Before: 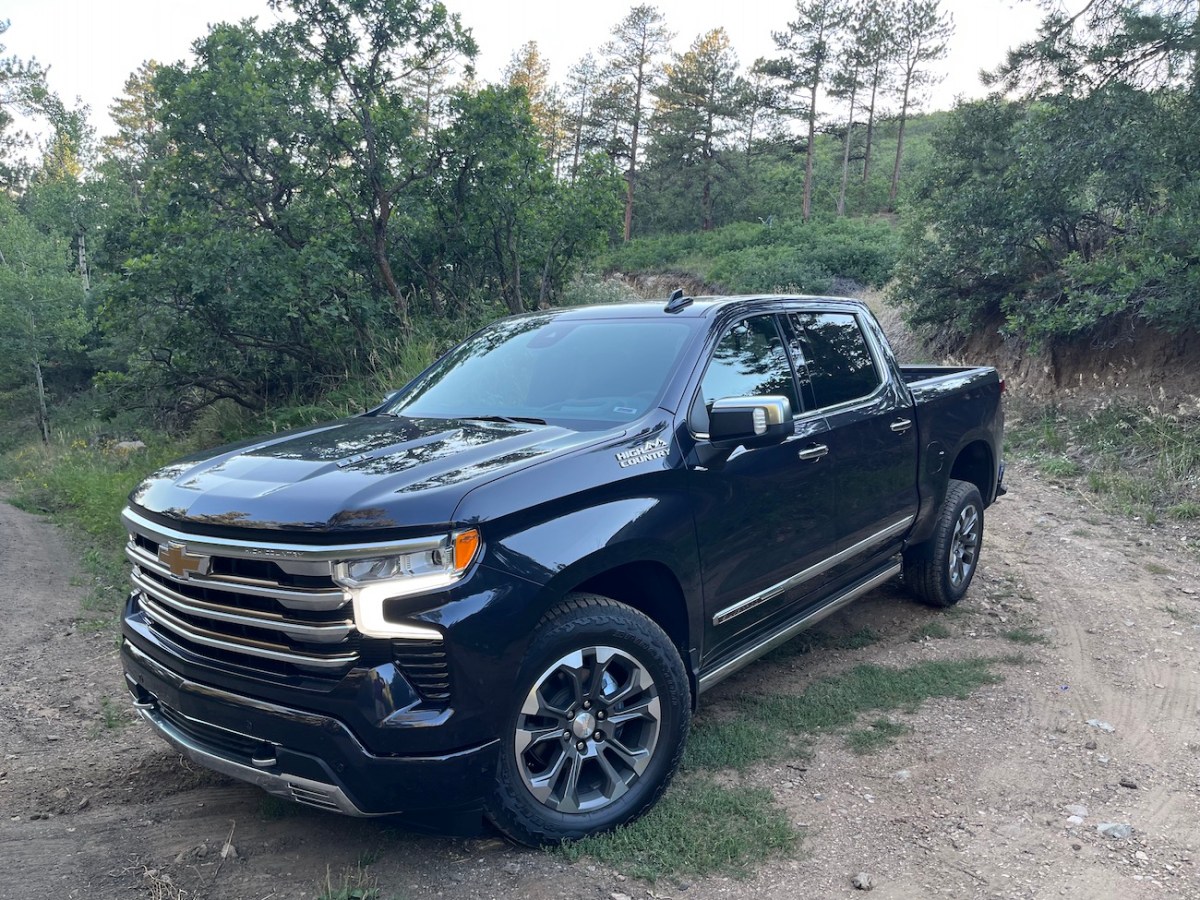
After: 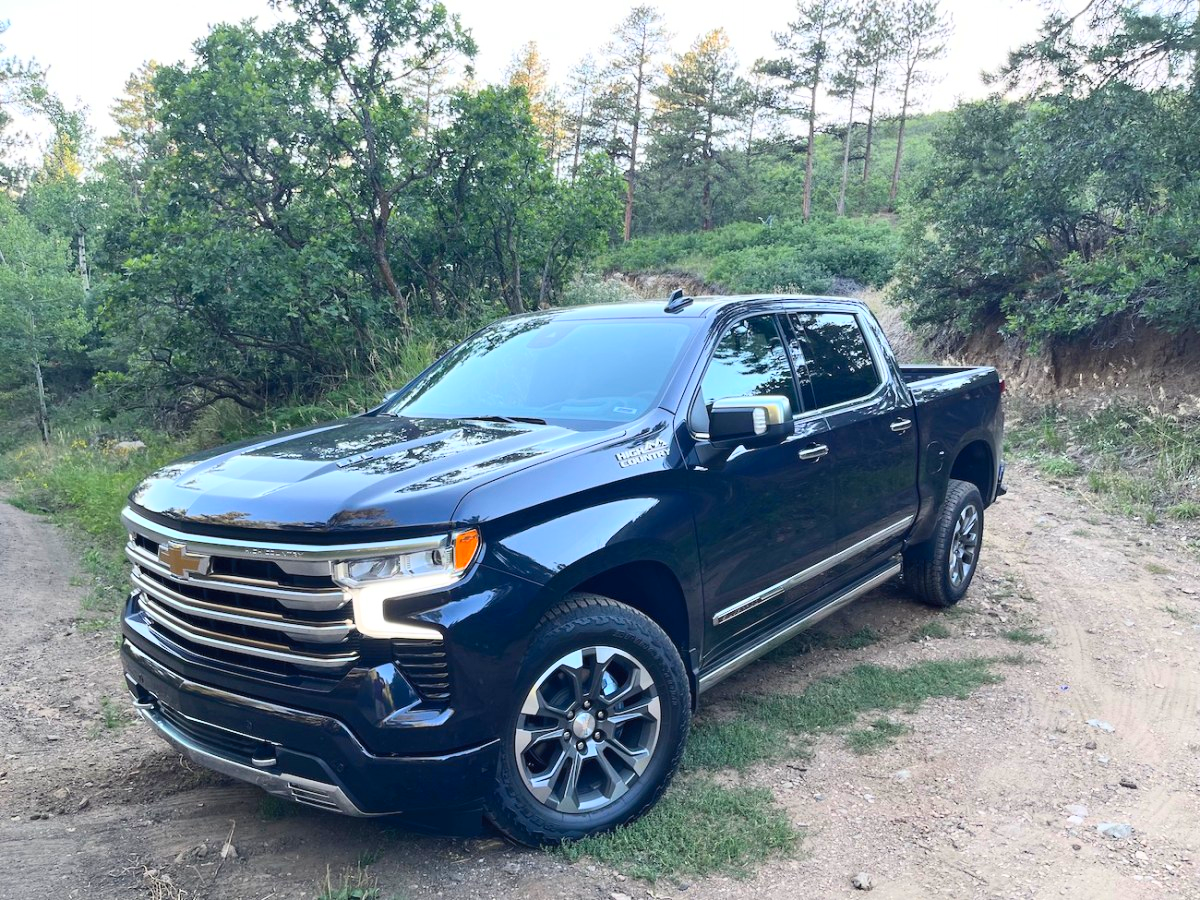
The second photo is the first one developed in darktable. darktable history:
contrast brightness saturation: contrast 0.242, brightness 0.251, saturation 0.392
